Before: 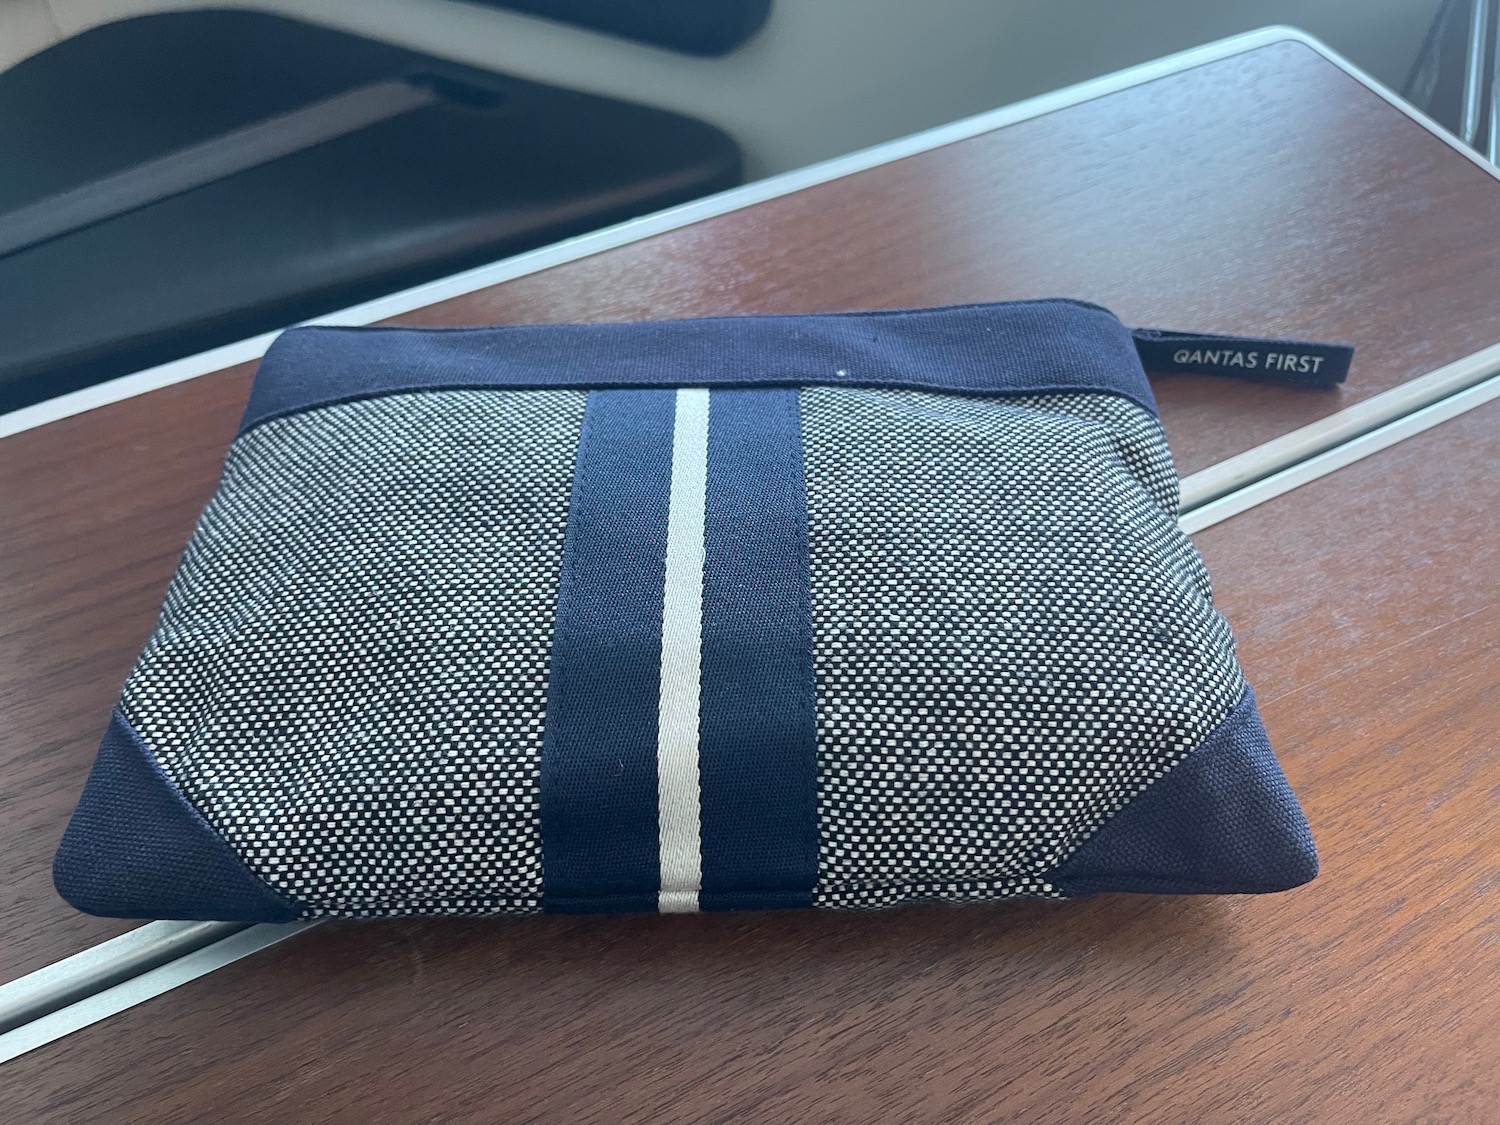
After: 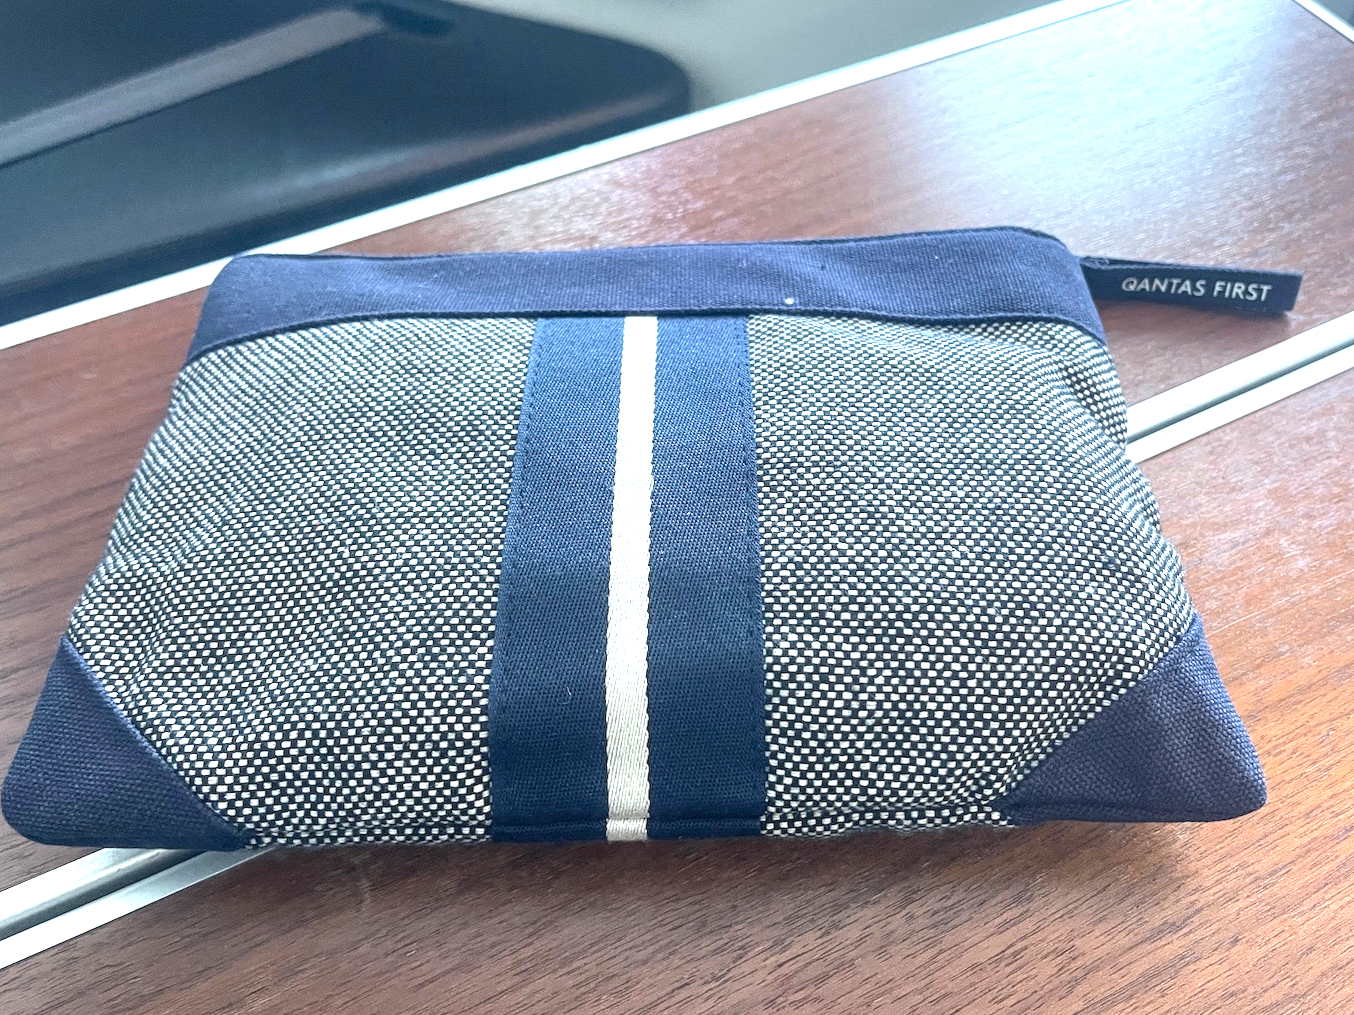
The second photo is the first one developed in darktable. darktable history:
crop: left 3.533%, top 6.436%, right 6.17%, bottom 3.277%
exposure: black level correction 0, exposure 1.1 EV, compensate highlight preservation false
local contrast: detail 130%
